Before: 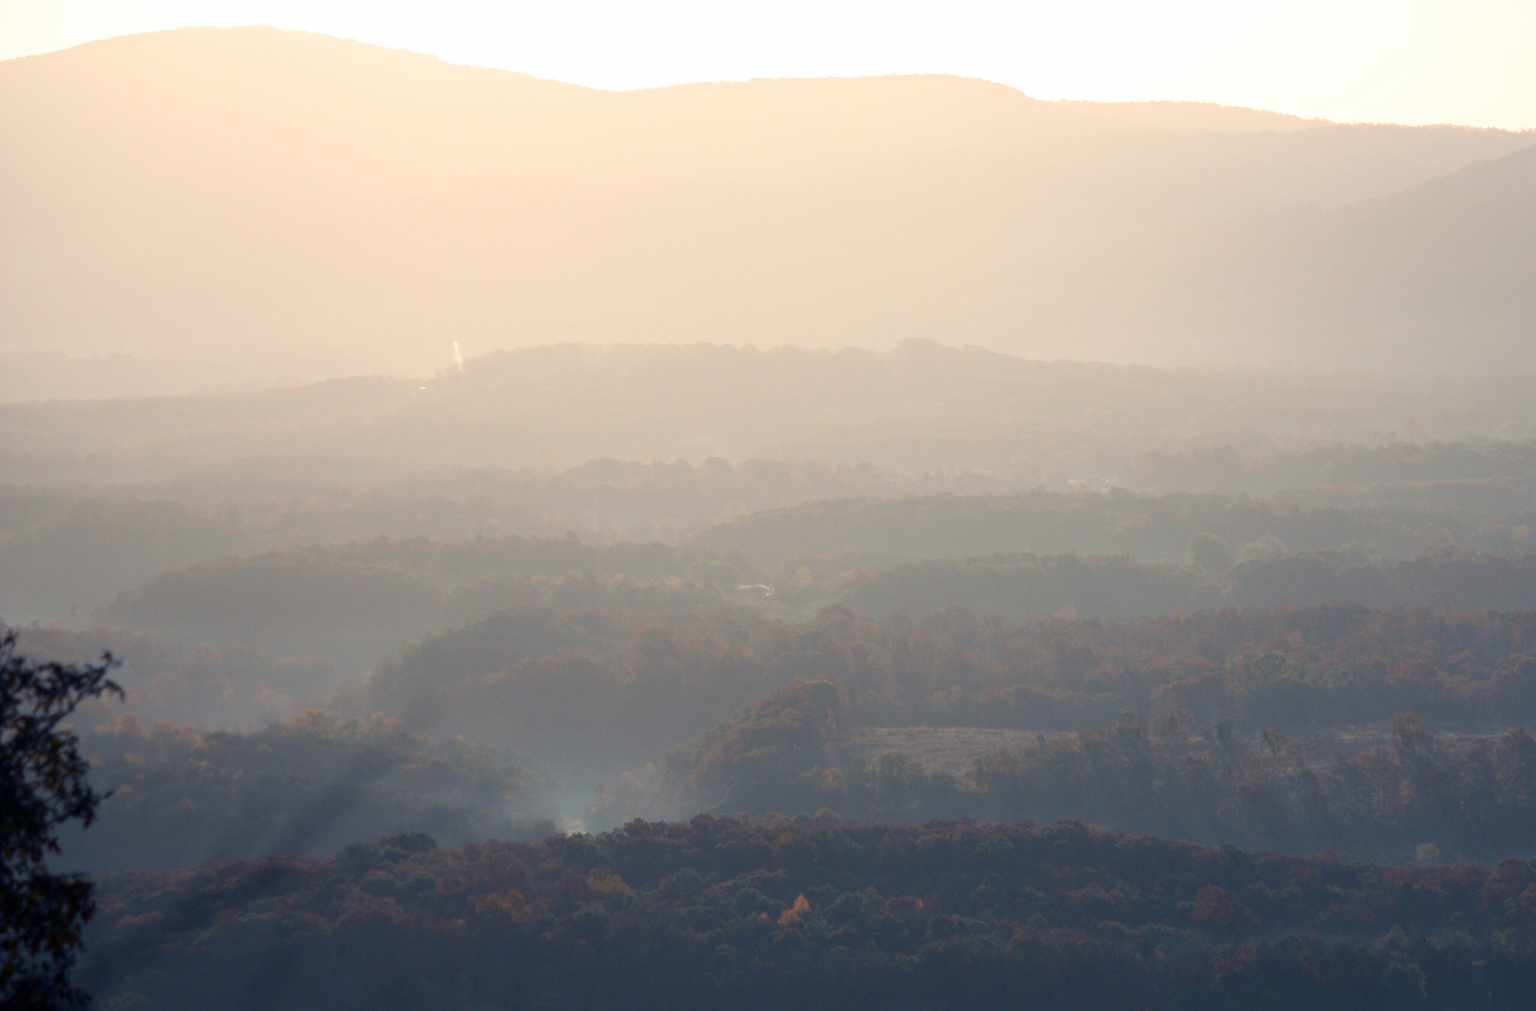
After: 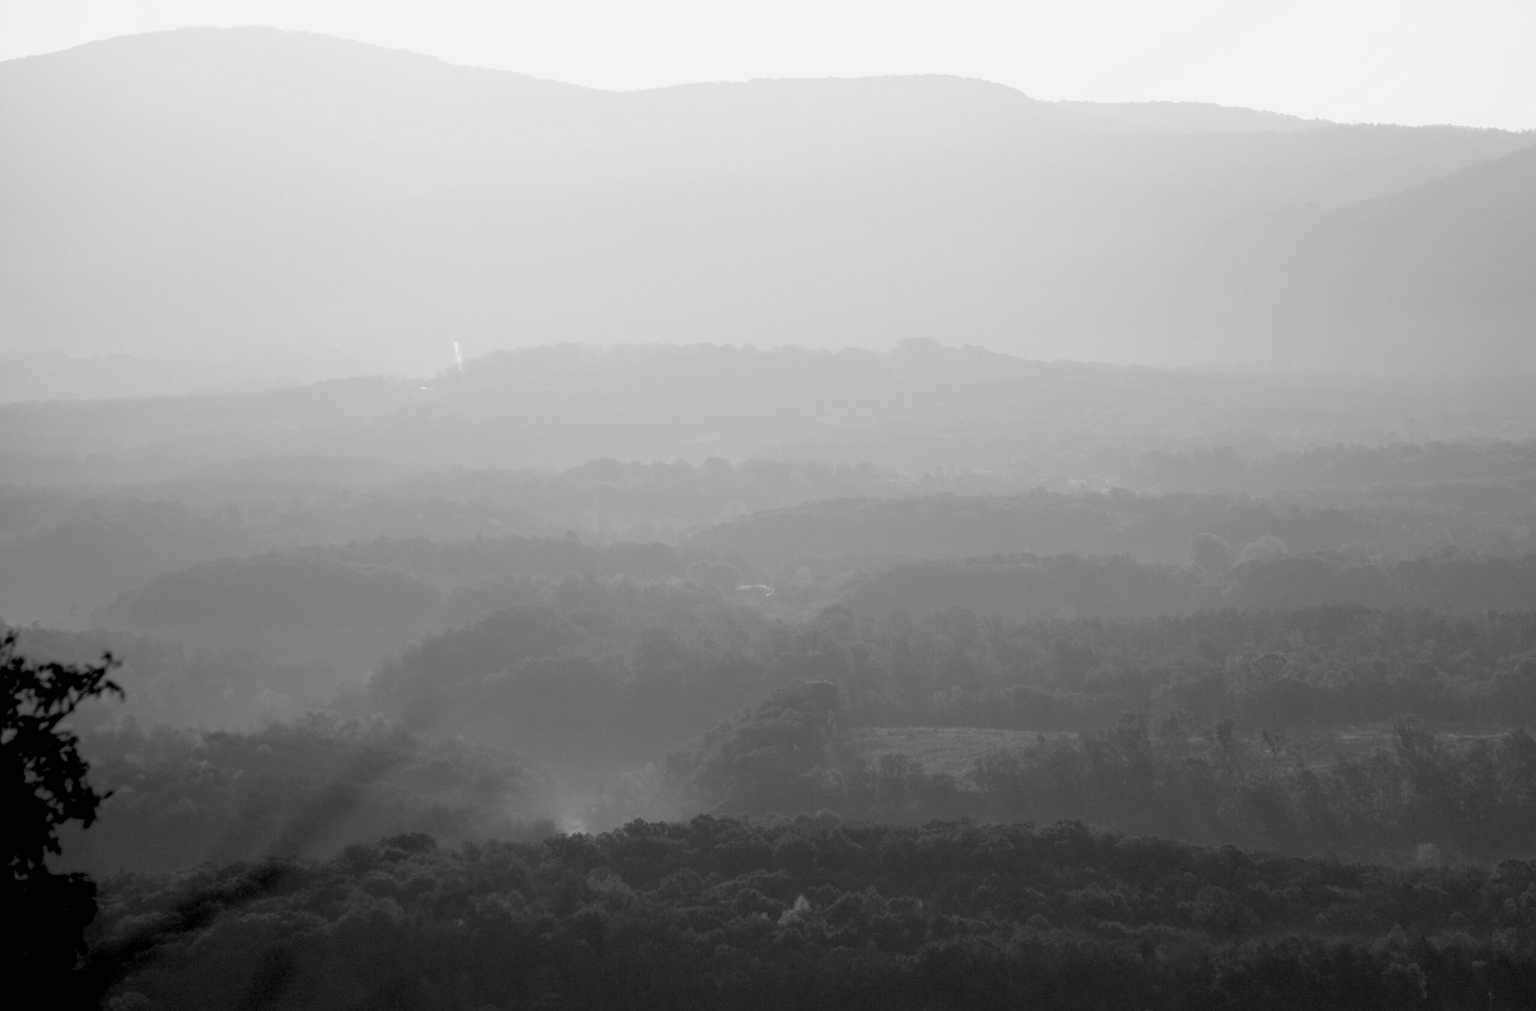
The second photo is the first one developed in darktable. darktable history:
monochrome: a 32, b 64, size 2.3, highlights 1
lowpass: radius 0.1, contrast 0.85, saturation 1.1, unbound 0
contrast brightness saturation: saturation -0.05
rgb levels: levels [[0.034, 0.472, 0.904], [0, 0.5, 1], [0, 0.5, 1]]
